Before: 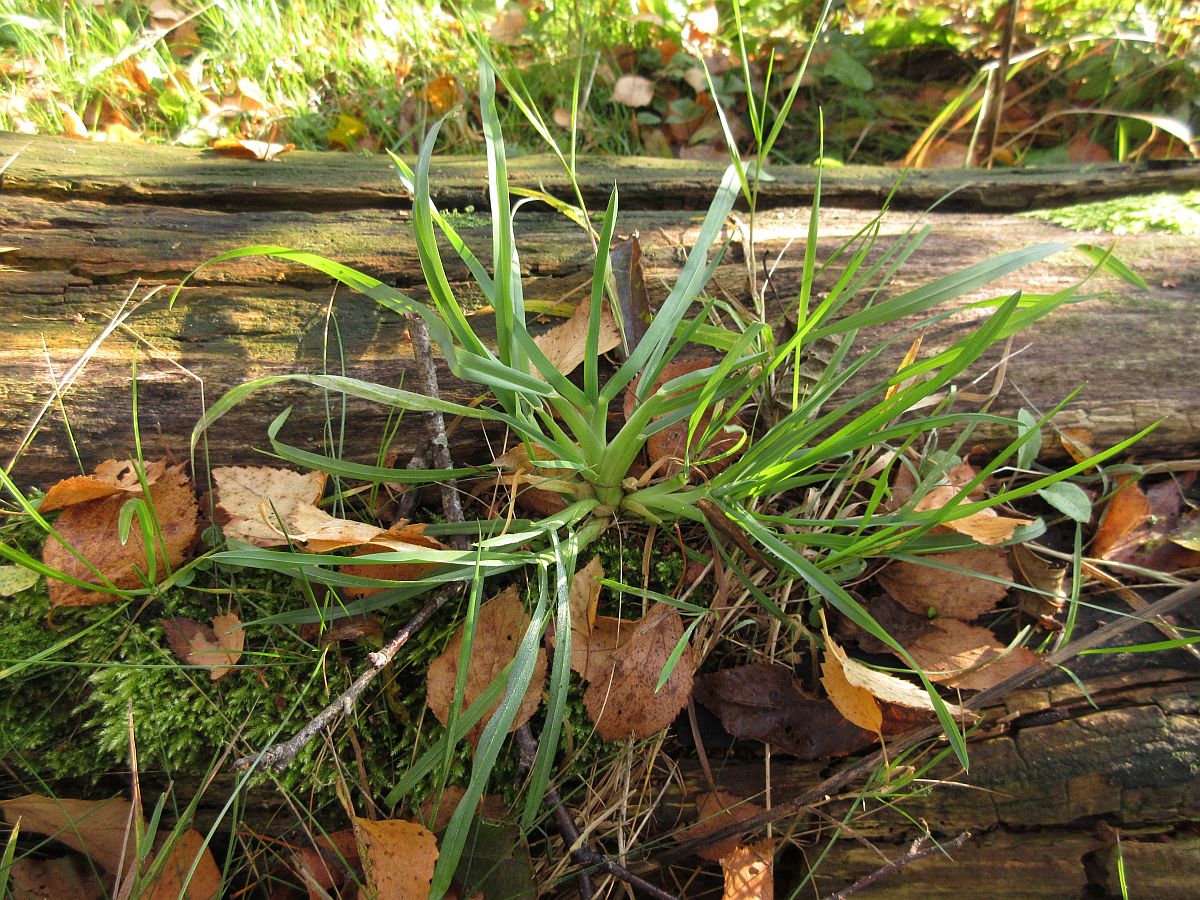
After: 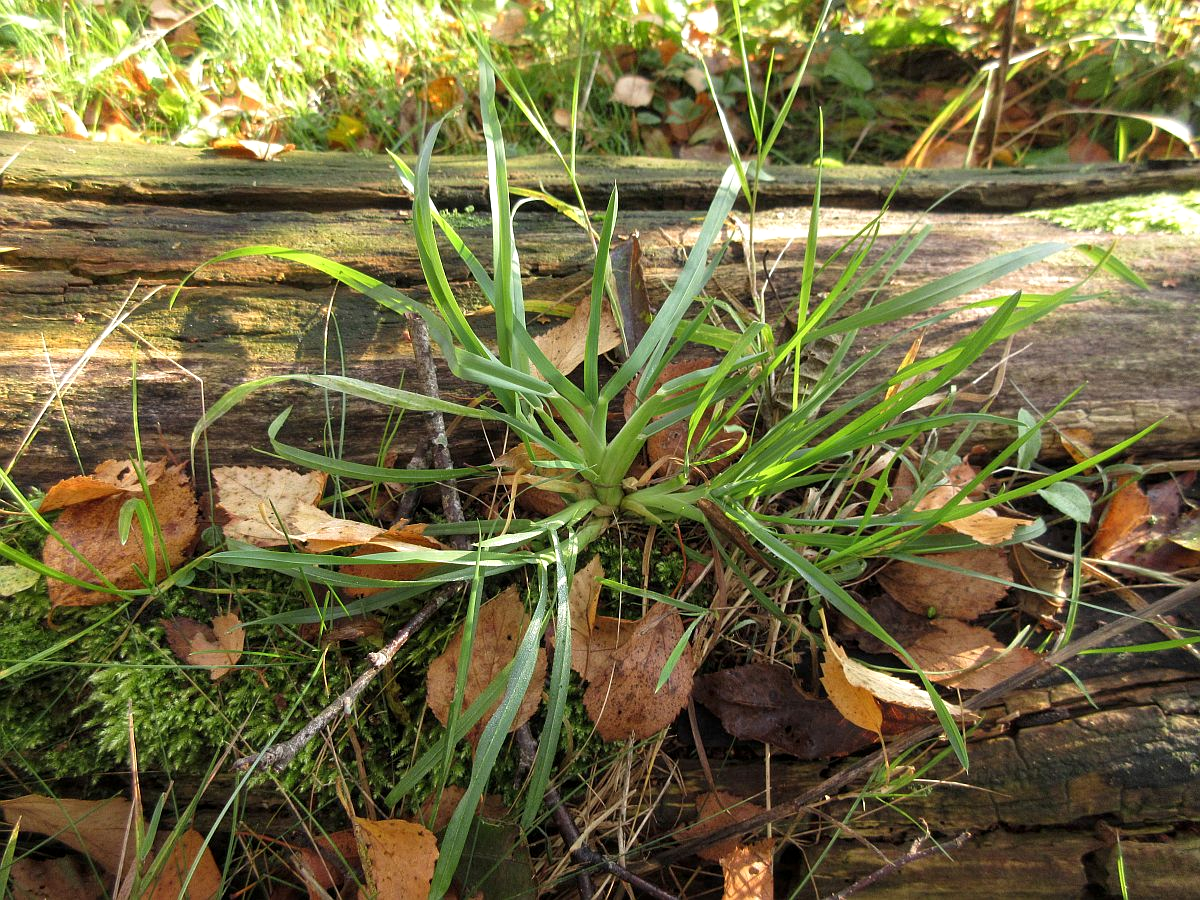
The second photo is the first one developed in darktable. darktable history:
tone equalizer: on, module defaults
local contrast: highlights 107%, shadows 98%, detail 119%, midtone range 0.2
